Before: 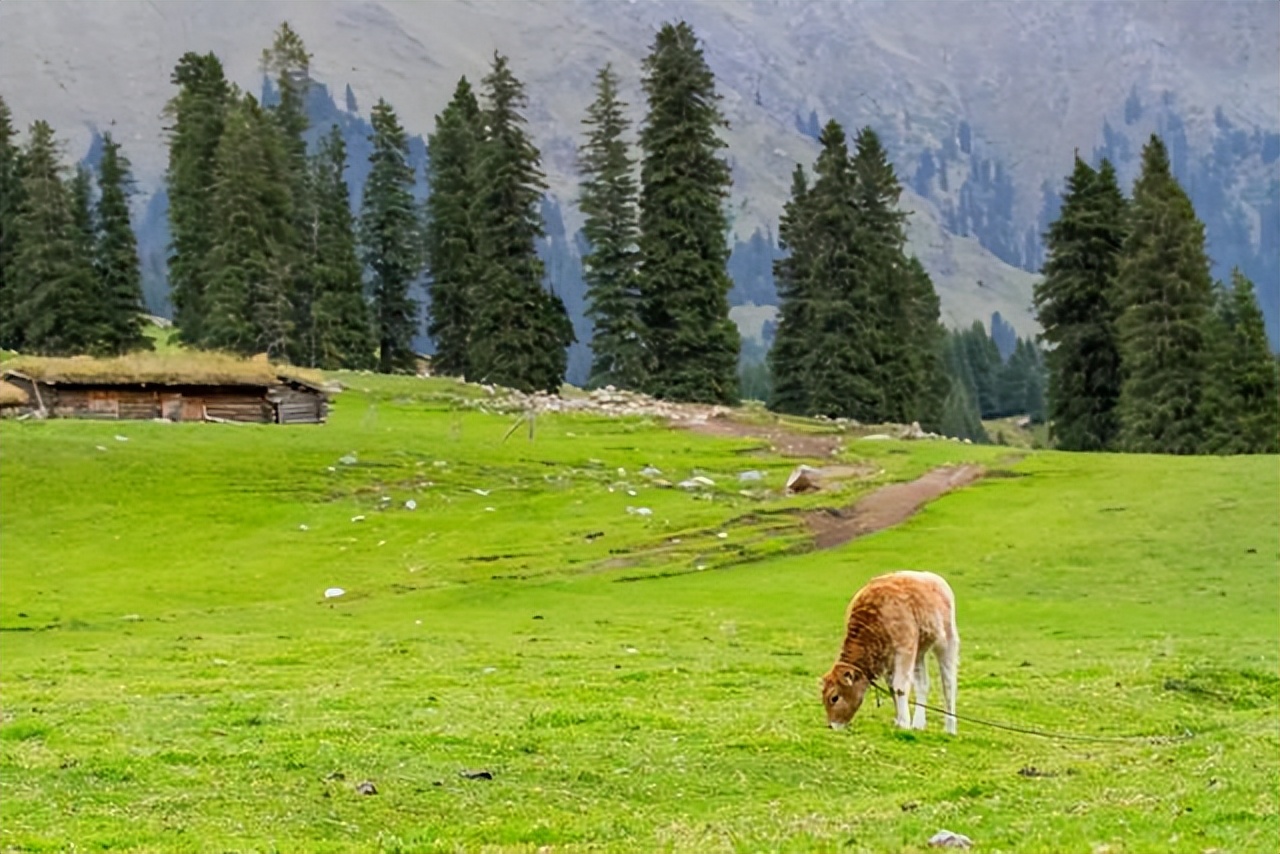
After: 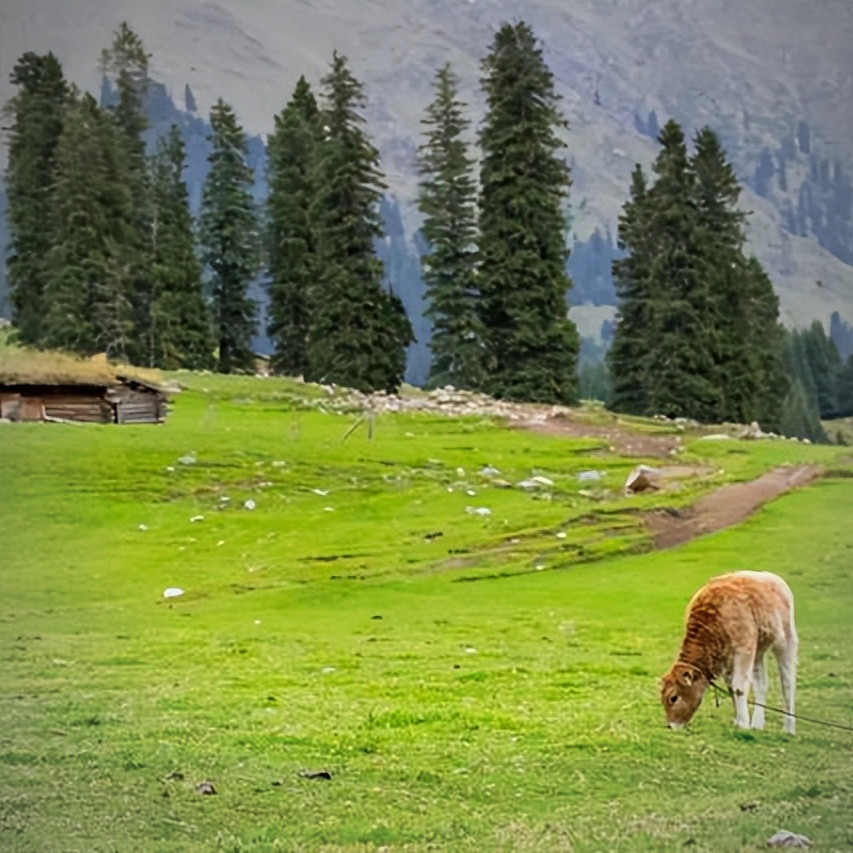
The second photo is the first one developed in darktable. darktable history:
vignetting: fall-off start 74.57%, fall-off radius 66.14%, unbound false
crop and rotate: left 12.58%, right 20.739%
